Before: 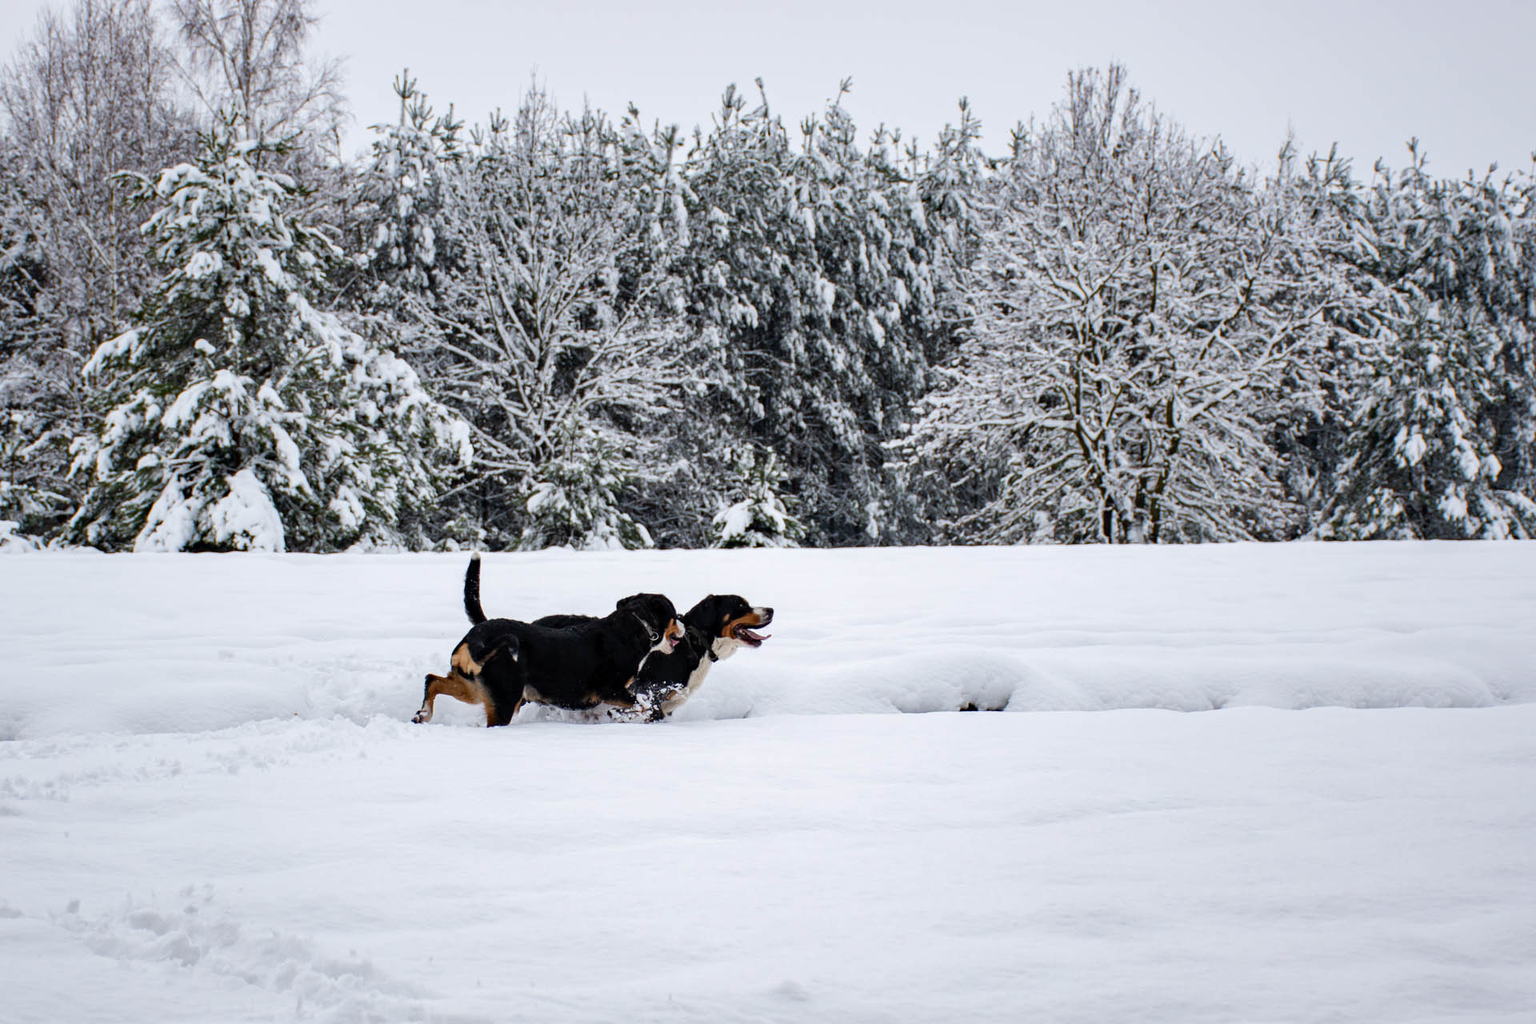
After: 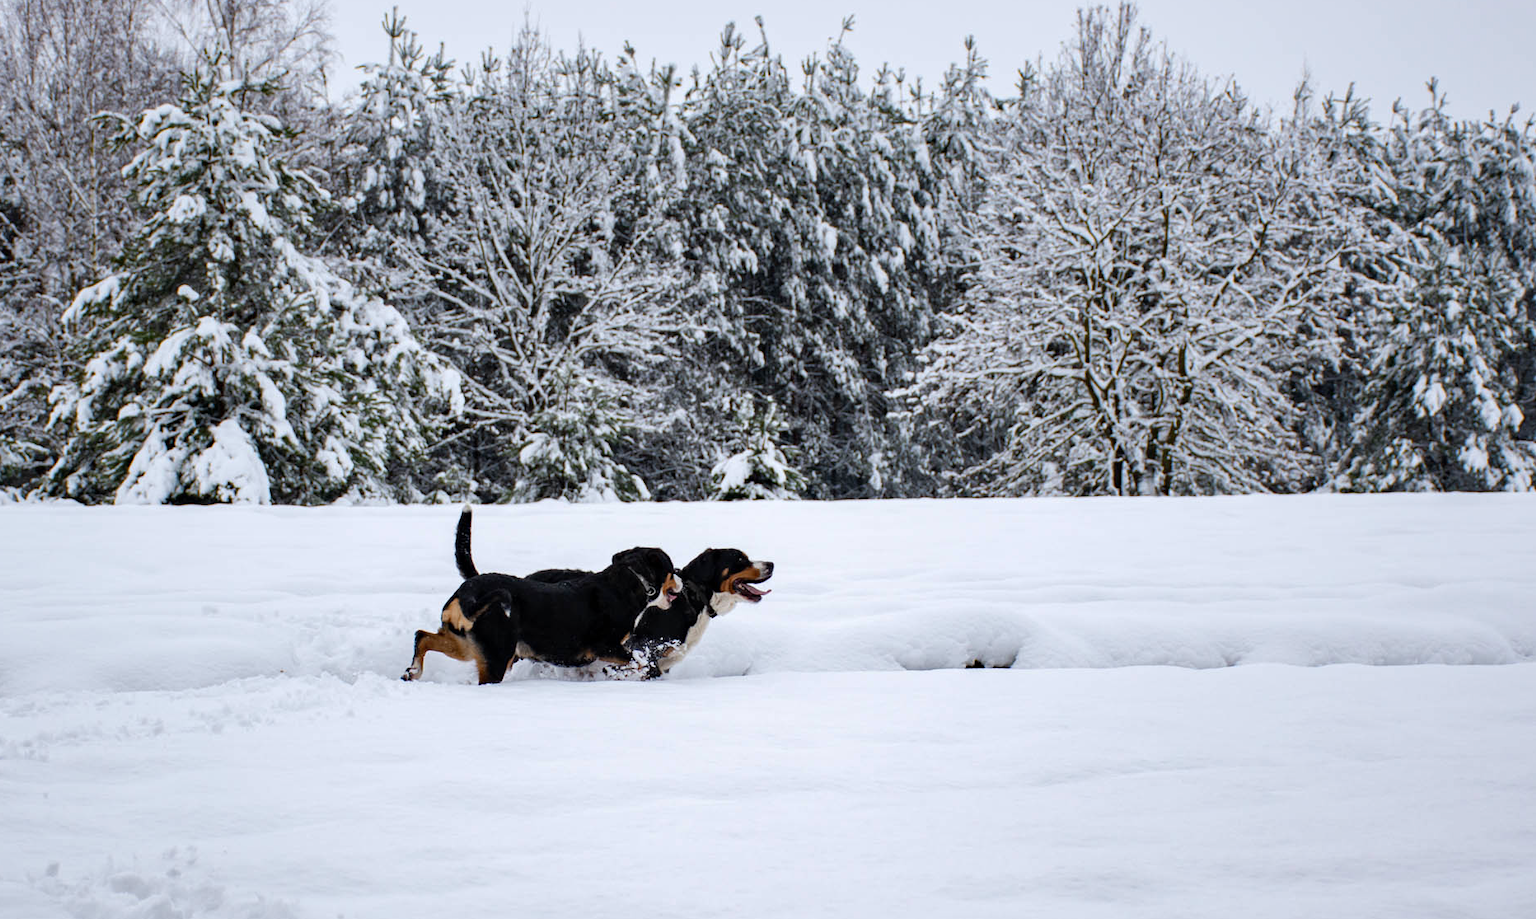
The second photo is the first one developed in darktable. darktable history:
white balance: red 0.988, blue 1.017
crop: left 1.507%, top 6.147%, right 1.379%, bottom 6.637%
